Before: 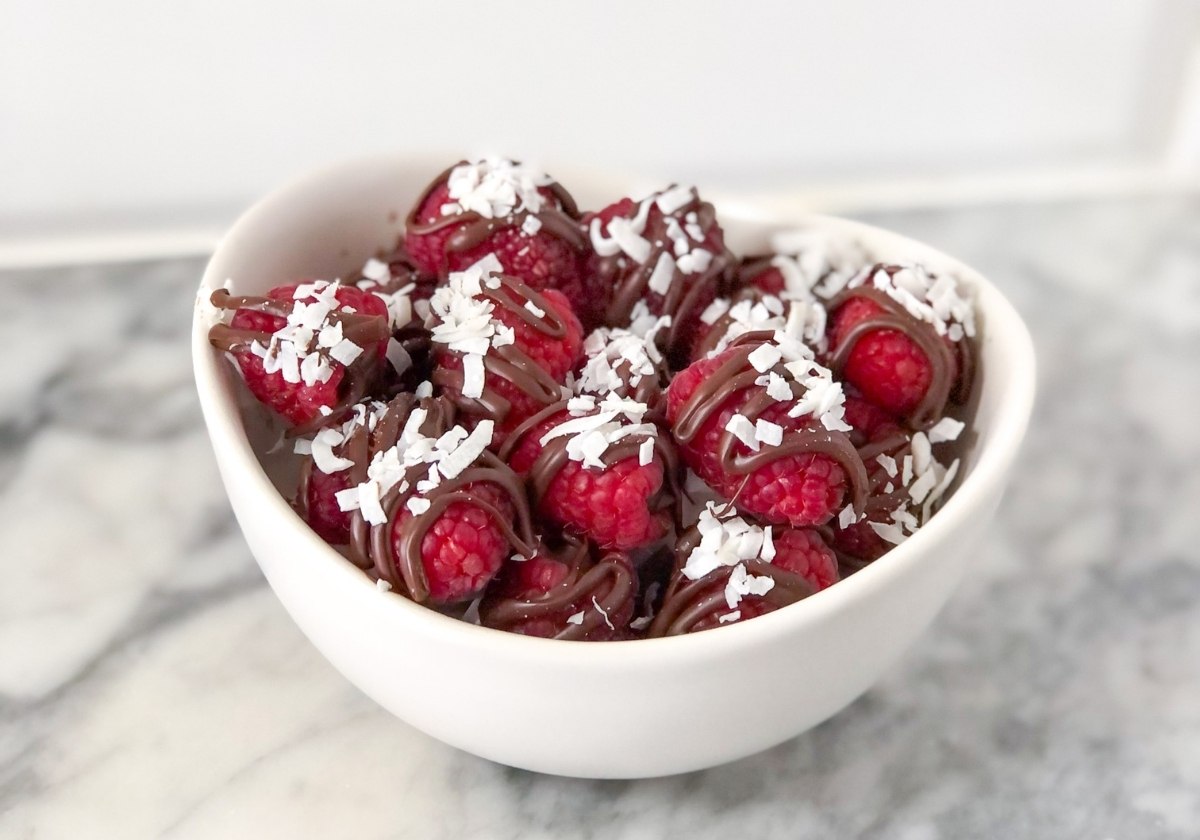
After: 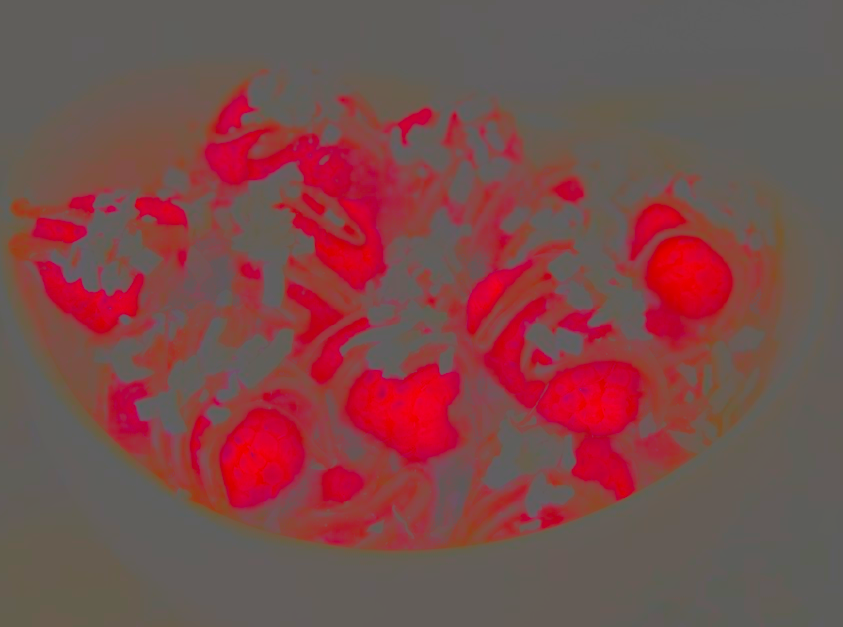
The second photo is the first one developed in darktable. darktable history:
crop and rotate: left 16.719%, top 10.883%, right 12.999%, bottom 14.379%
contrast brightness saturation: contrast -0.979, brightness -0.178, saturation 0.758
local contrast: highlights 106%, shadows 101%, detail 119%, midtone range 0.2
